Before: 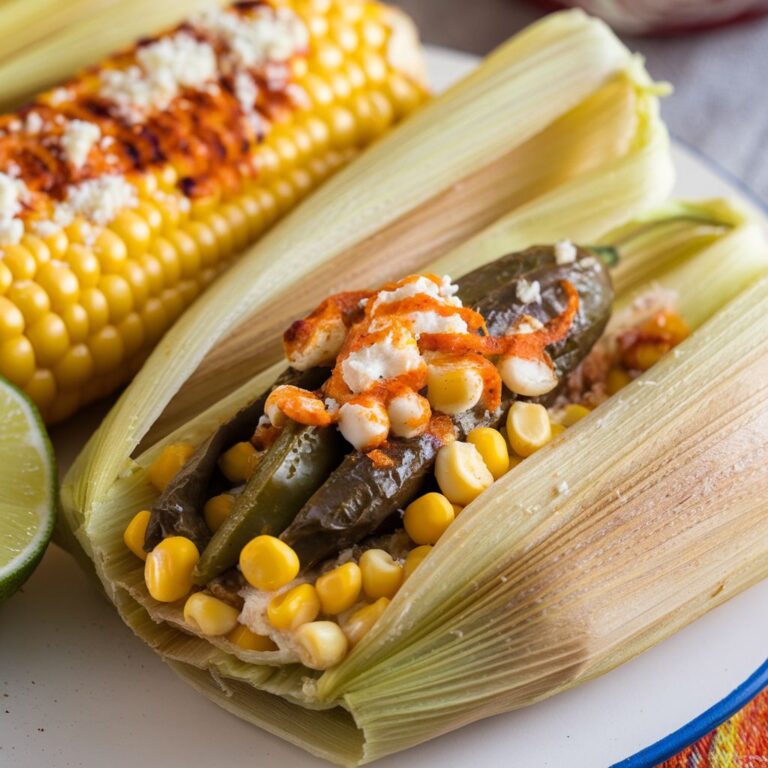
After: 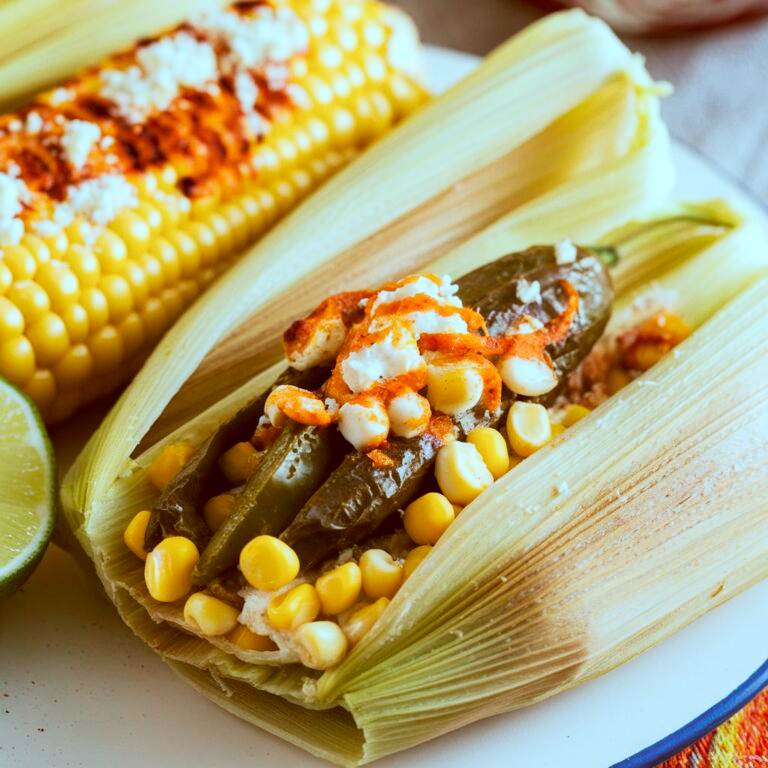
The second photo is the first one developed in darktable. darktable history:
tone curve: curves: ch0 [(0, 0) (0.003, 0.006) (0.011, 0.015) (0.025, 0.032) (0.044, 0.054) (0.069, 0.079) (0.1, 0.111) (0.136, 0.146) (0.177, 0.186) (0.224, 0.229) (0.277, 0.286) (0.335, 0.348) (0.399, 0.426) (0.468, 0.514) (0.543, 0.609) (0.623, 0.706) (0.709, 0.789) (0.801, 0.862) (0.898, 0.926) (1, 1)], preserve colors none
color correction: highlights a* -13.98, highlights b* -16.14, shadows a* 10.73, shadows b* 28.83
